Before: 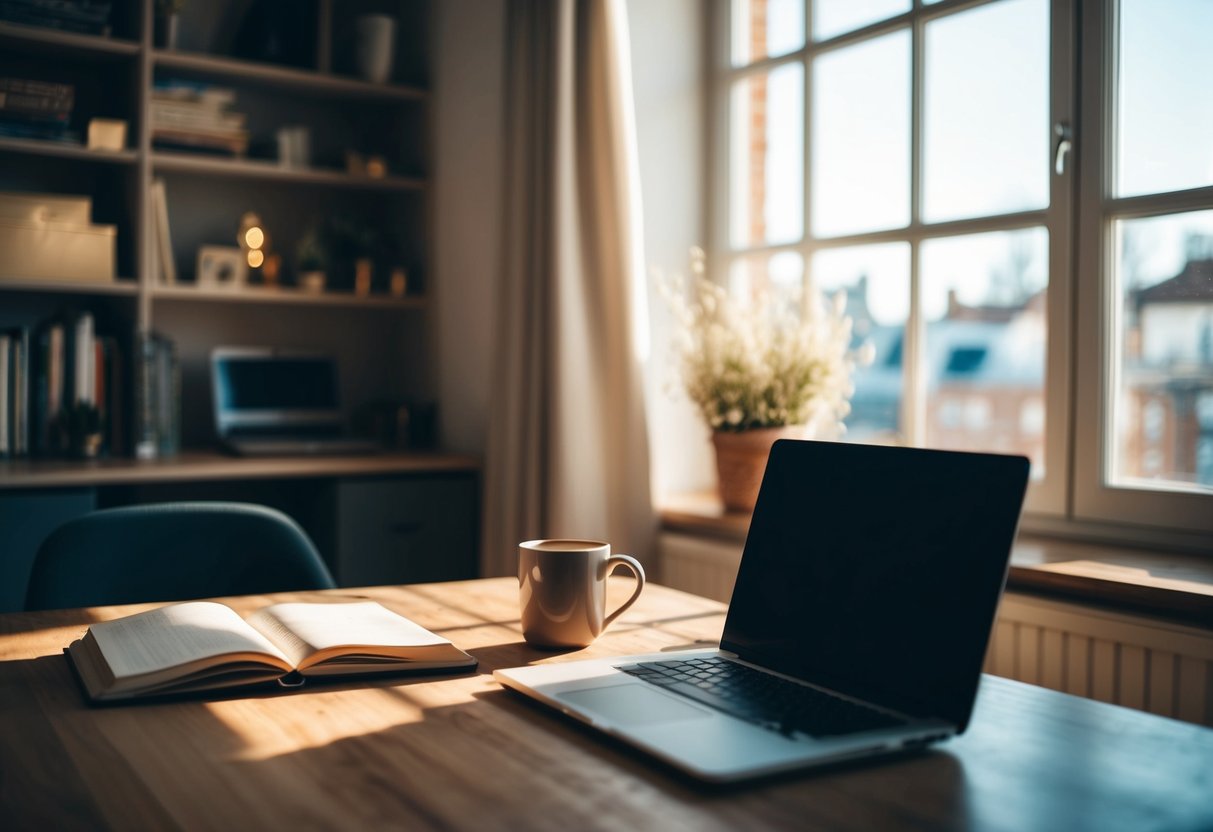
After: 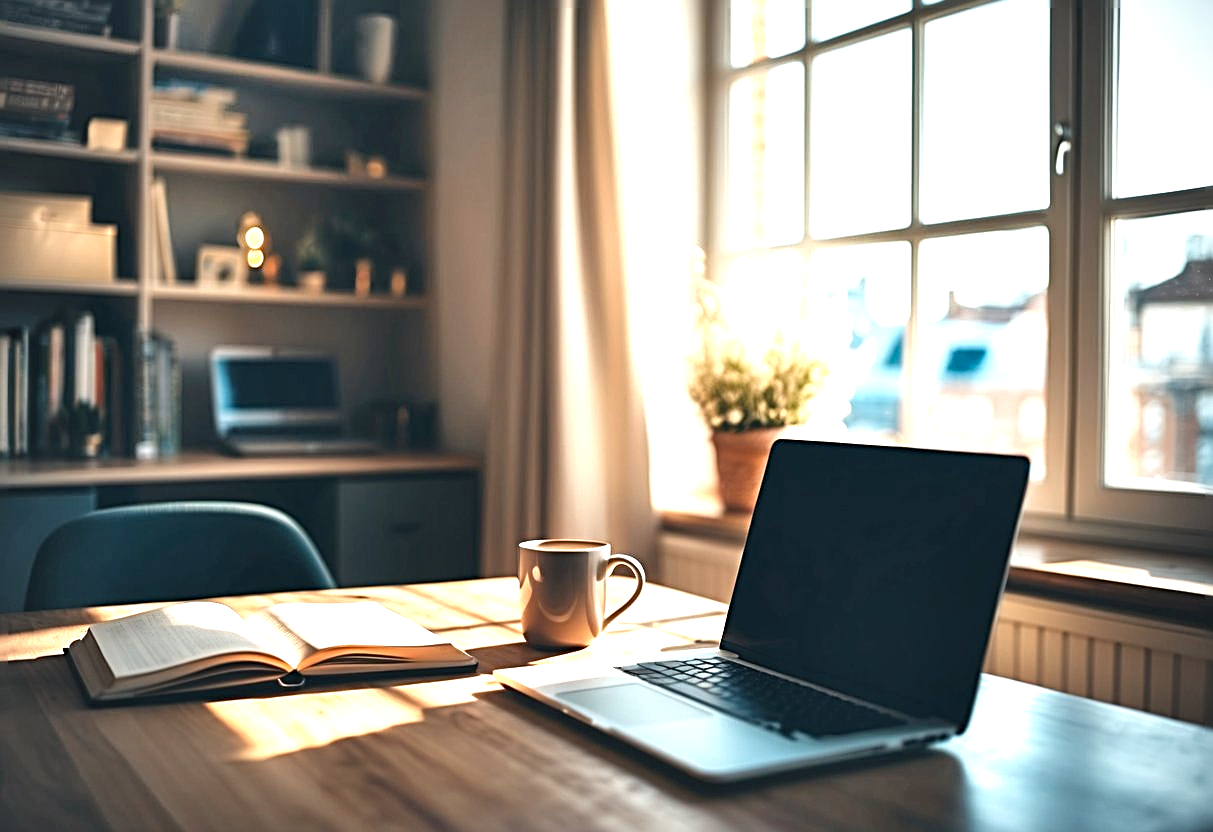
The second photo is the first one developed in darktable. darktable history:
shadows and highlights: shadows 74.87, highlights -24.16, highlights color adjustment 73.36%, soften with gaussian
exposure: black level correction -0.001, exposure 1.113 EV, compensate highlight preservation false
vignetting: unbound false
sharpen: radius 3.068, amount 0.768
